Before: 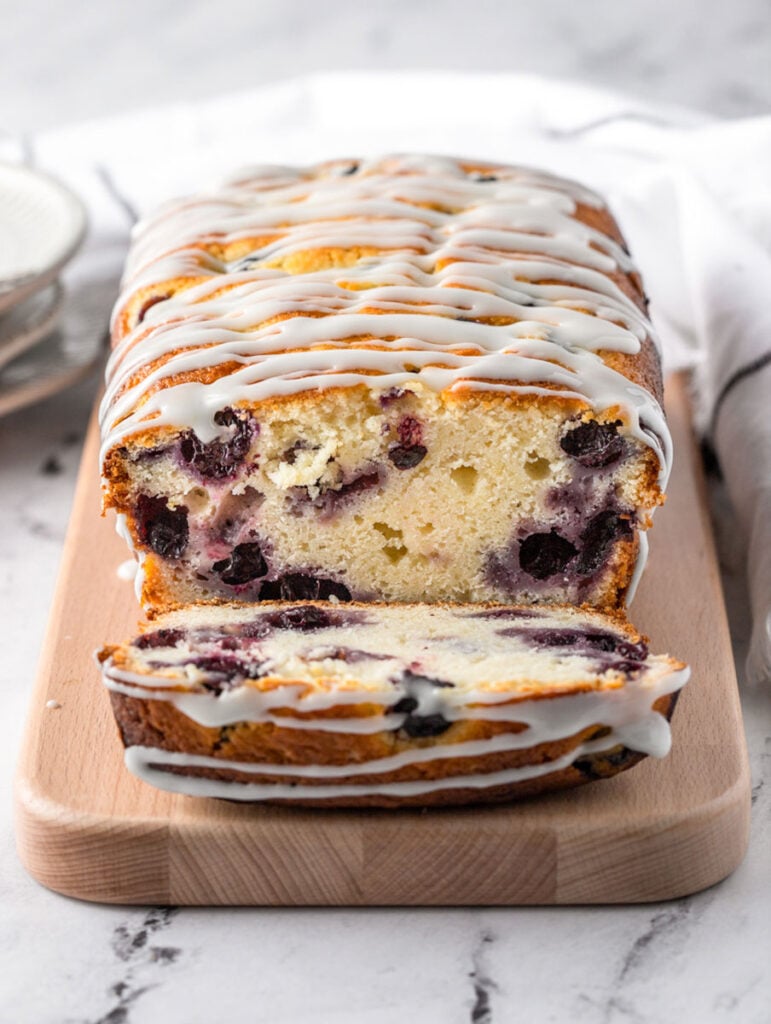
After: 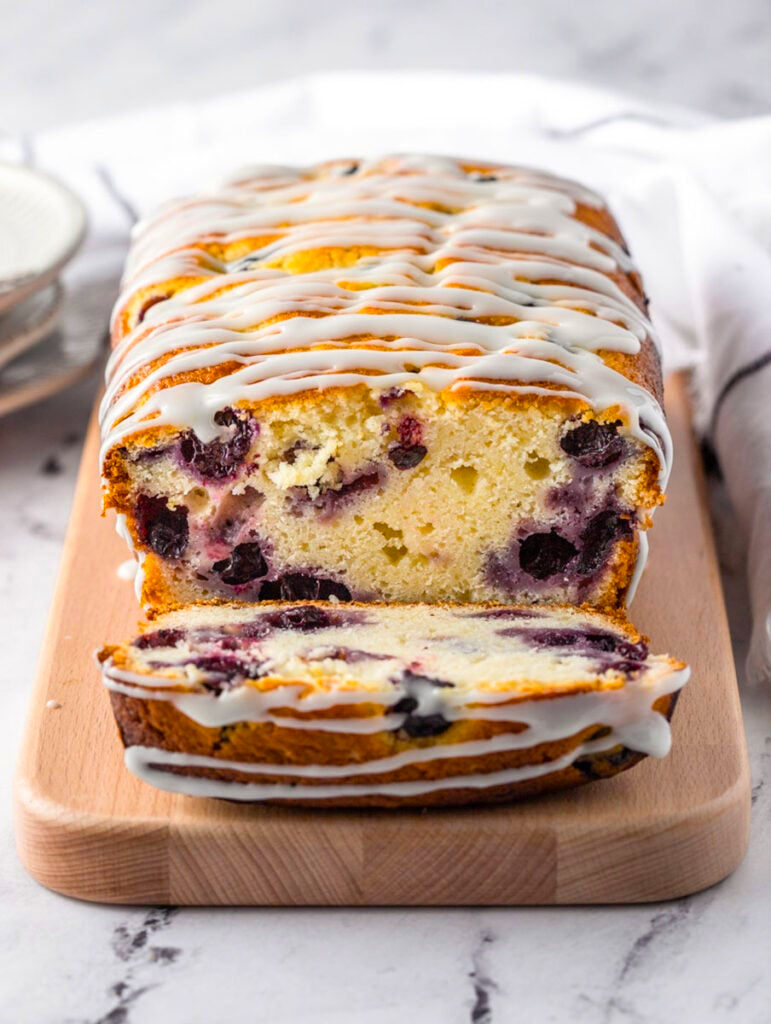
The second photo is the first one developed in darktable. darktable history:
color balance rgb: shadows lift › chroma 3.311%, shadows lift › hue 280.67°, linear chroma grading › global chroma 32.982%, perceptual saturation grading › global saturation 0.658%, global vibrance 9.156%
